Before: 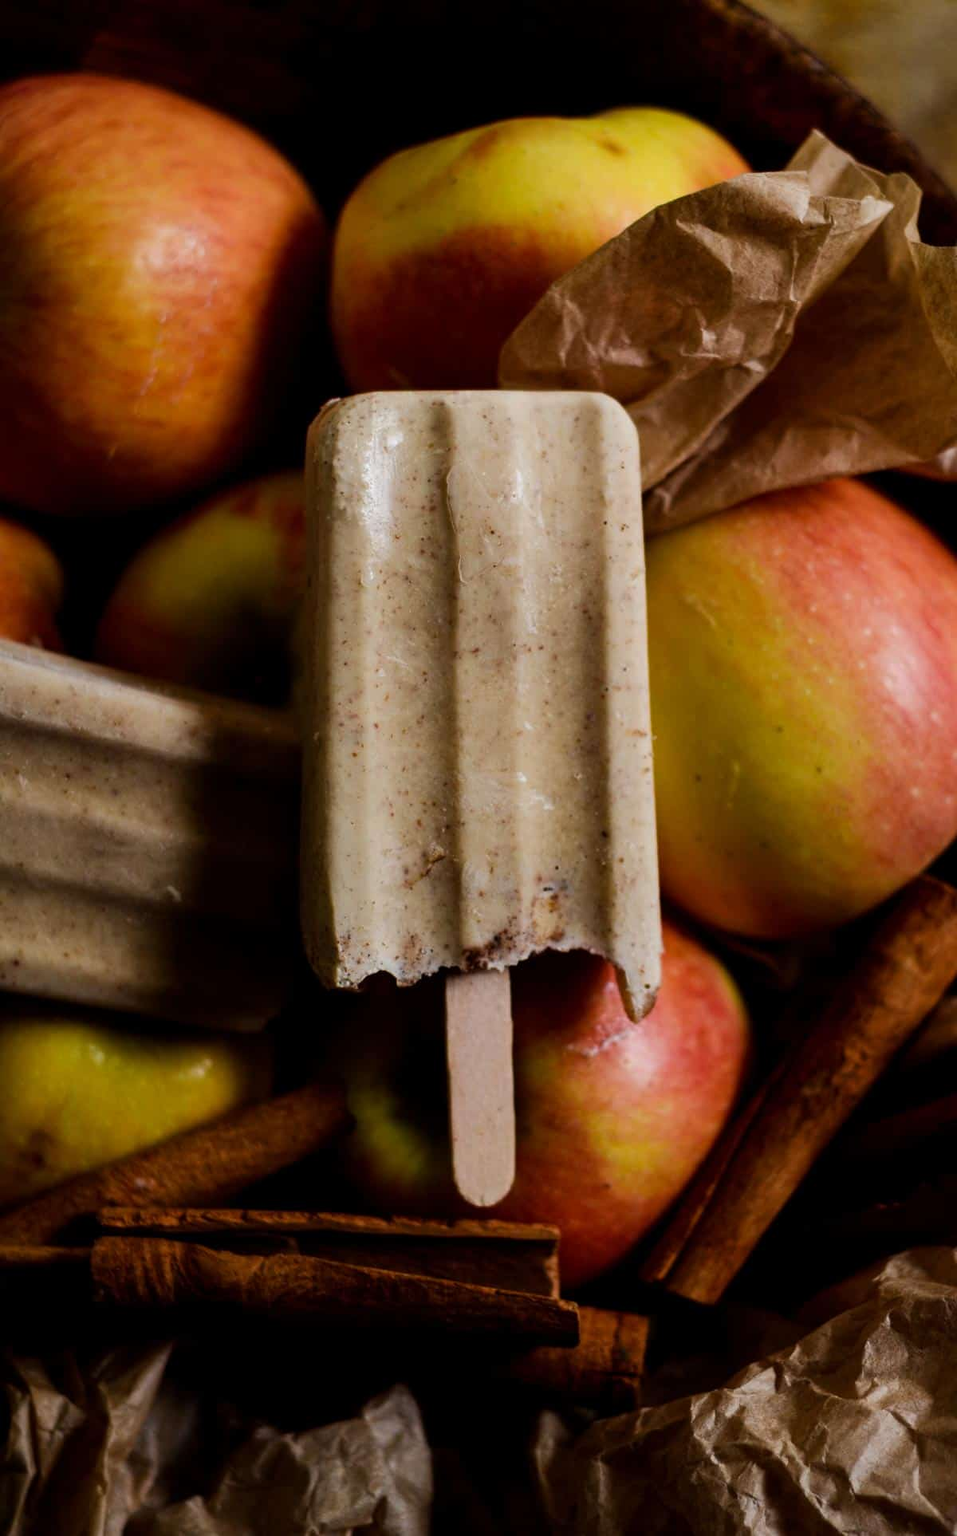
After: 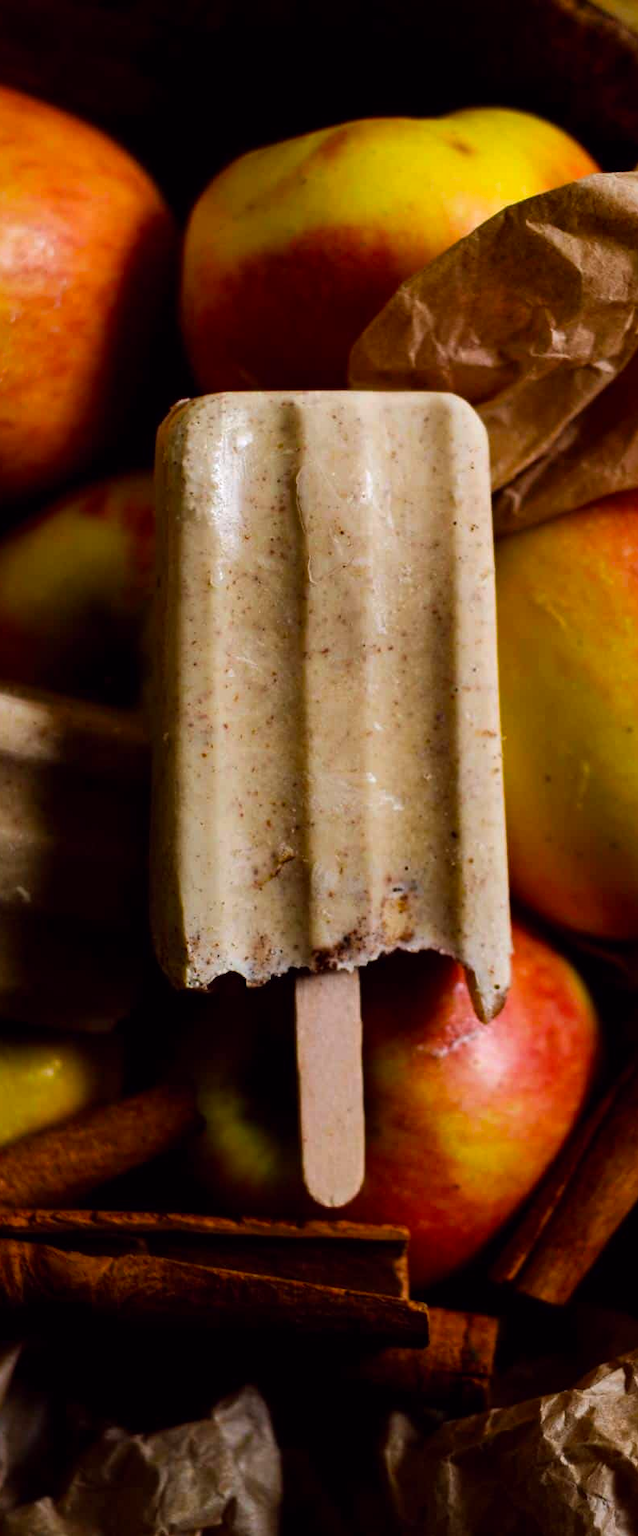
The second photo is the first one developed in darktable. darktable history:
color balance: lift [1, 1.001, 0.999, 1.001], gamma [1, 1.004, 1.007, 0.993], gain [1, 0.991, 0.987, 1.013], contrast 7.5%, contrast fulcrum 10%, output saturation 115%
crop and rotate: left 15.754%, right 17.579%
